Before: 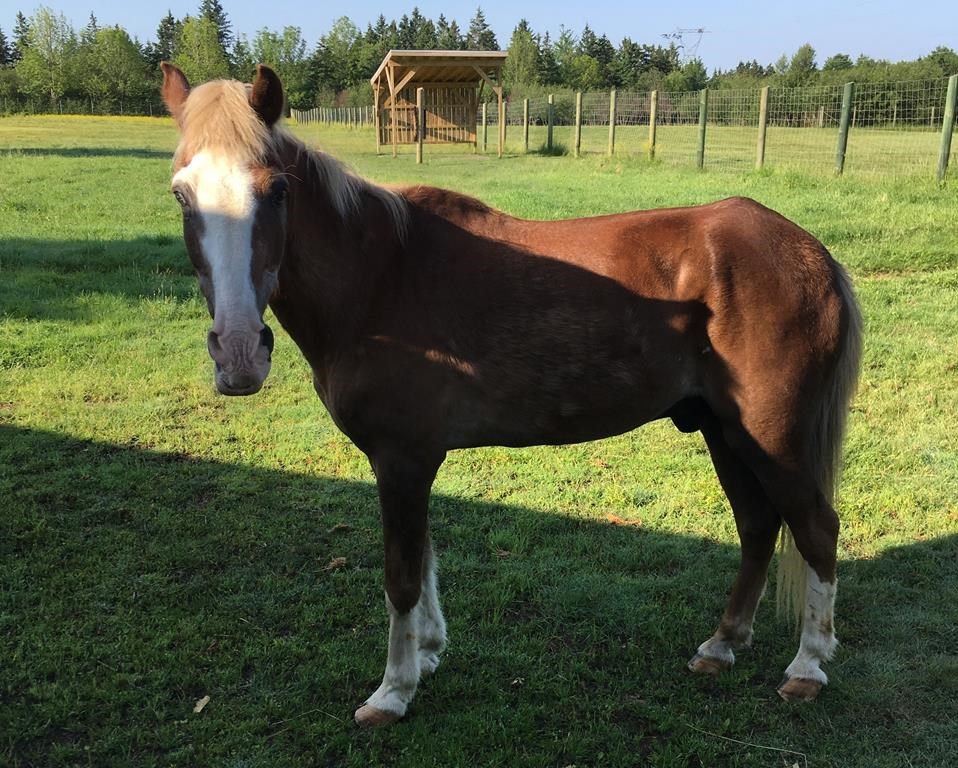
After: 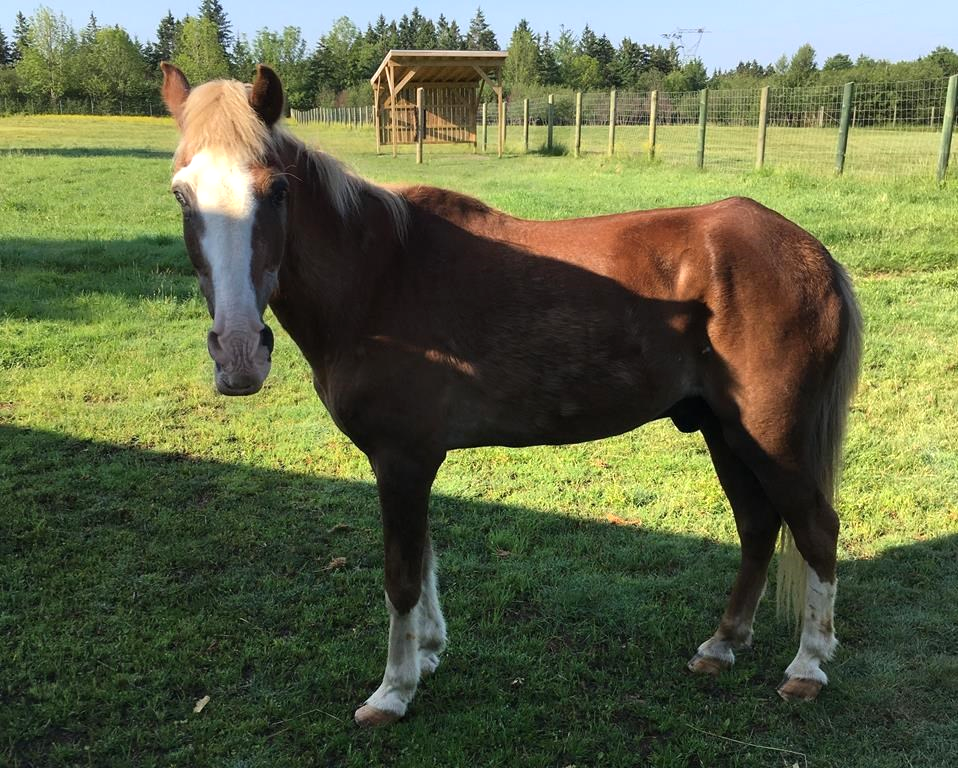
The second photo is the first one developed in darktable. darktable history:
exposure: exposure 0.236 EV, compensate highlight preservation false
